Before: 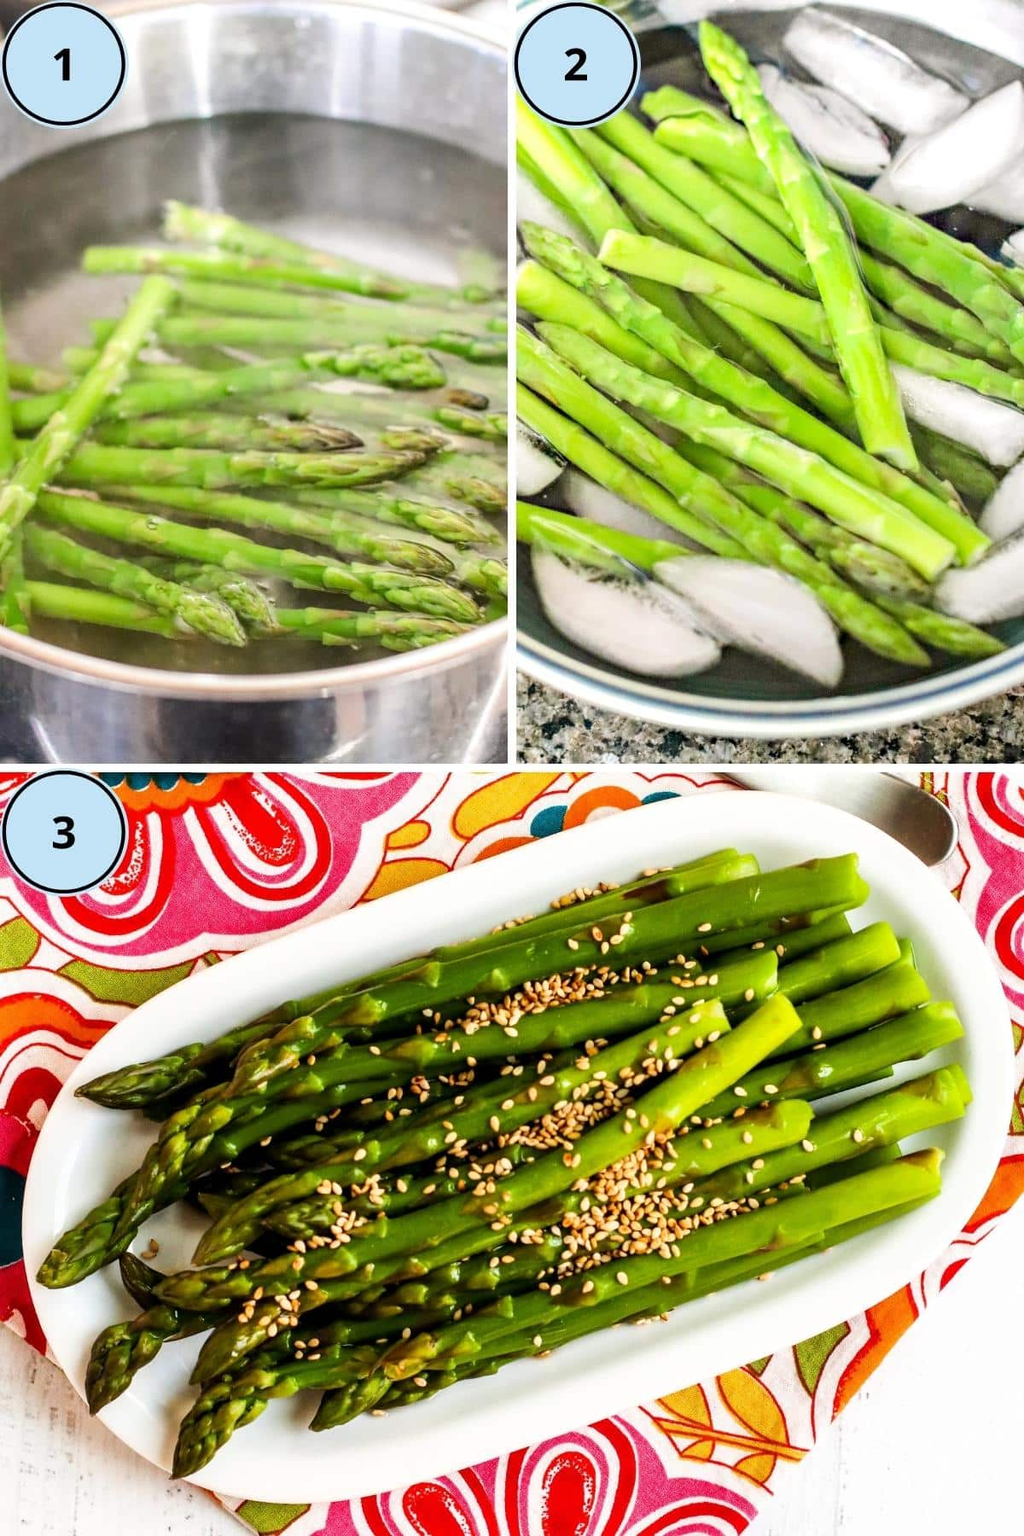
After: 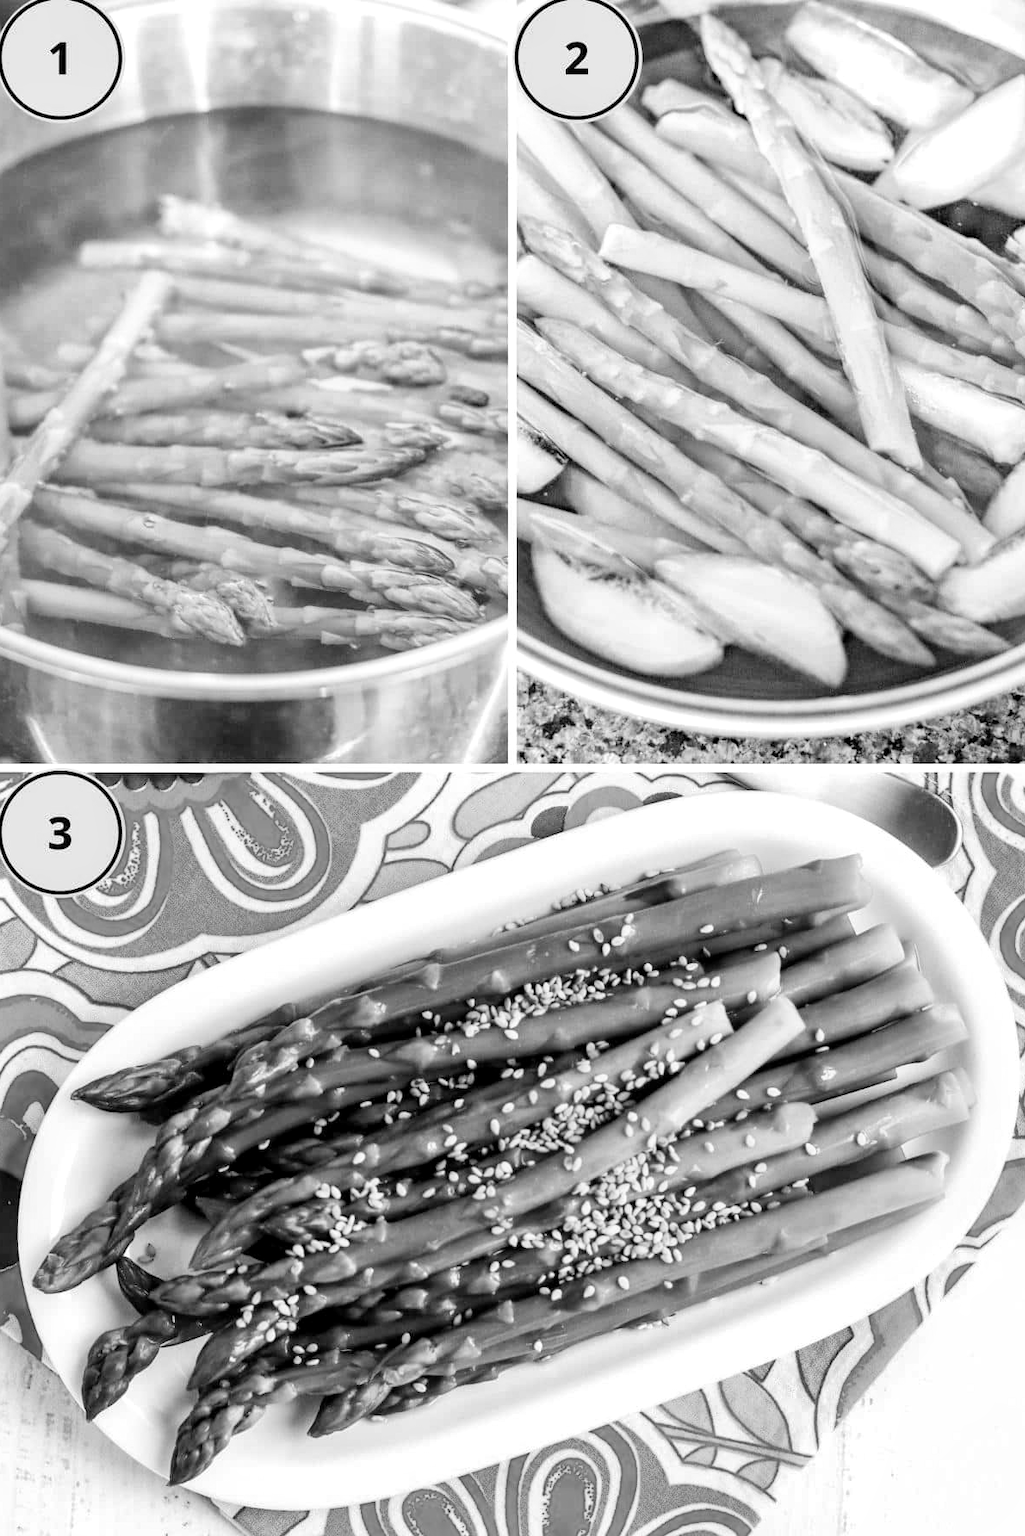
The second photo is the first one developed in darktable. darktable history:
monochrome: a -3.63, b -0.465
global tonemap: drago (1, 100), detail 1
crop: left 0.434%, top 0.485%, right 0.244%, bottom 0.386%
